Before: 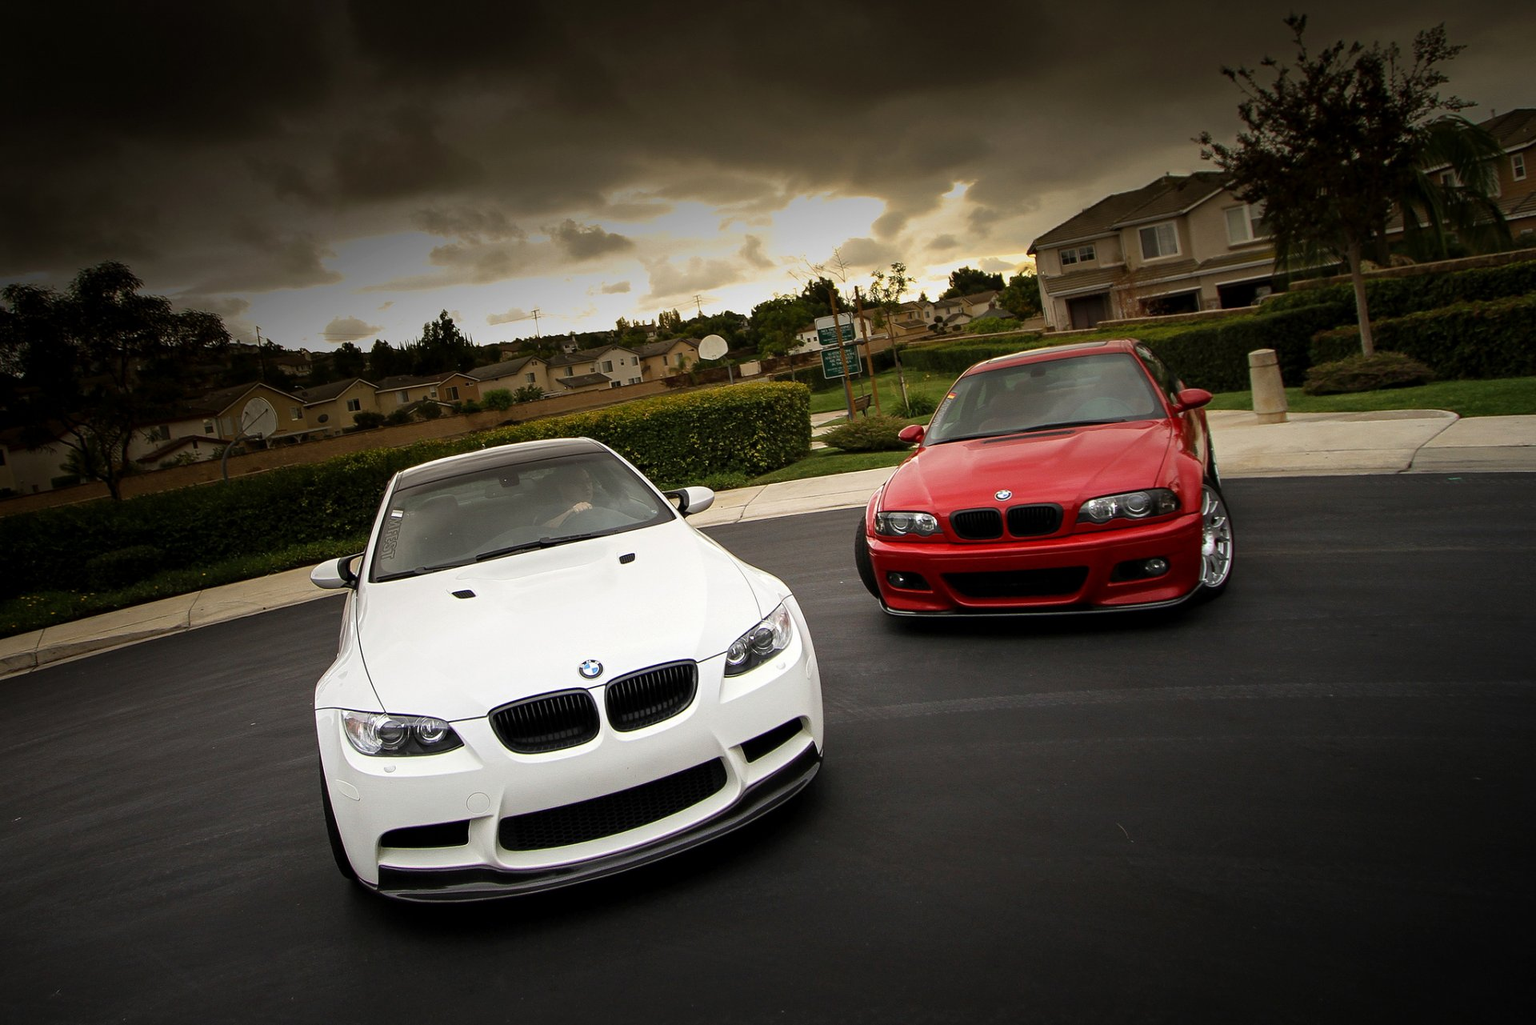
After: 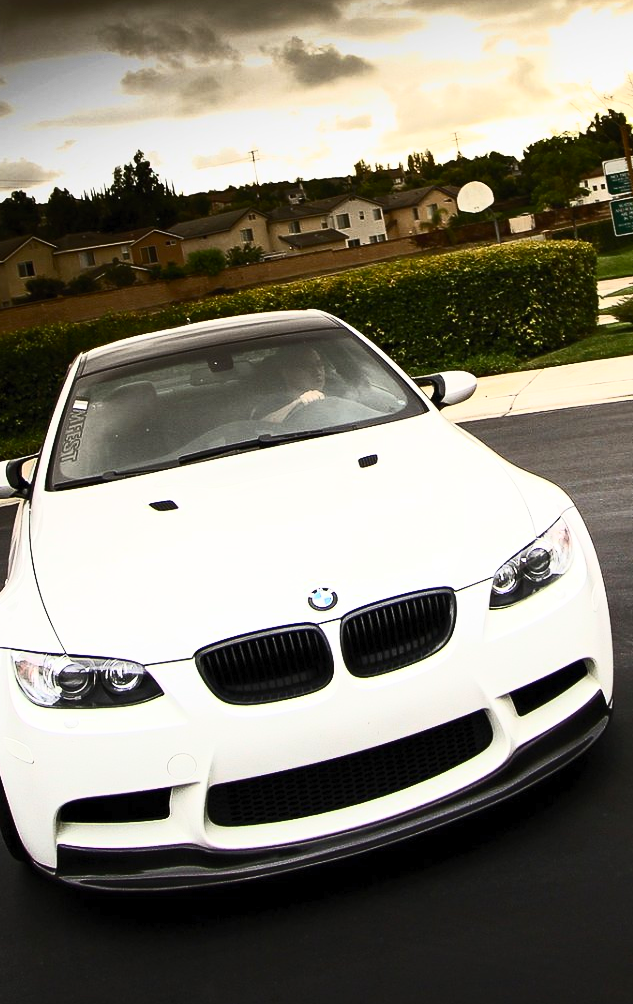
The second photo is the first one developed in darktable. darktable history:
crop and rotate: left 21.713%, top 18.631%, right 45.27%, bottom 2.985%
contrast brightness saturation: contrast 0.609, brightness 0.351, saturation 0.143
